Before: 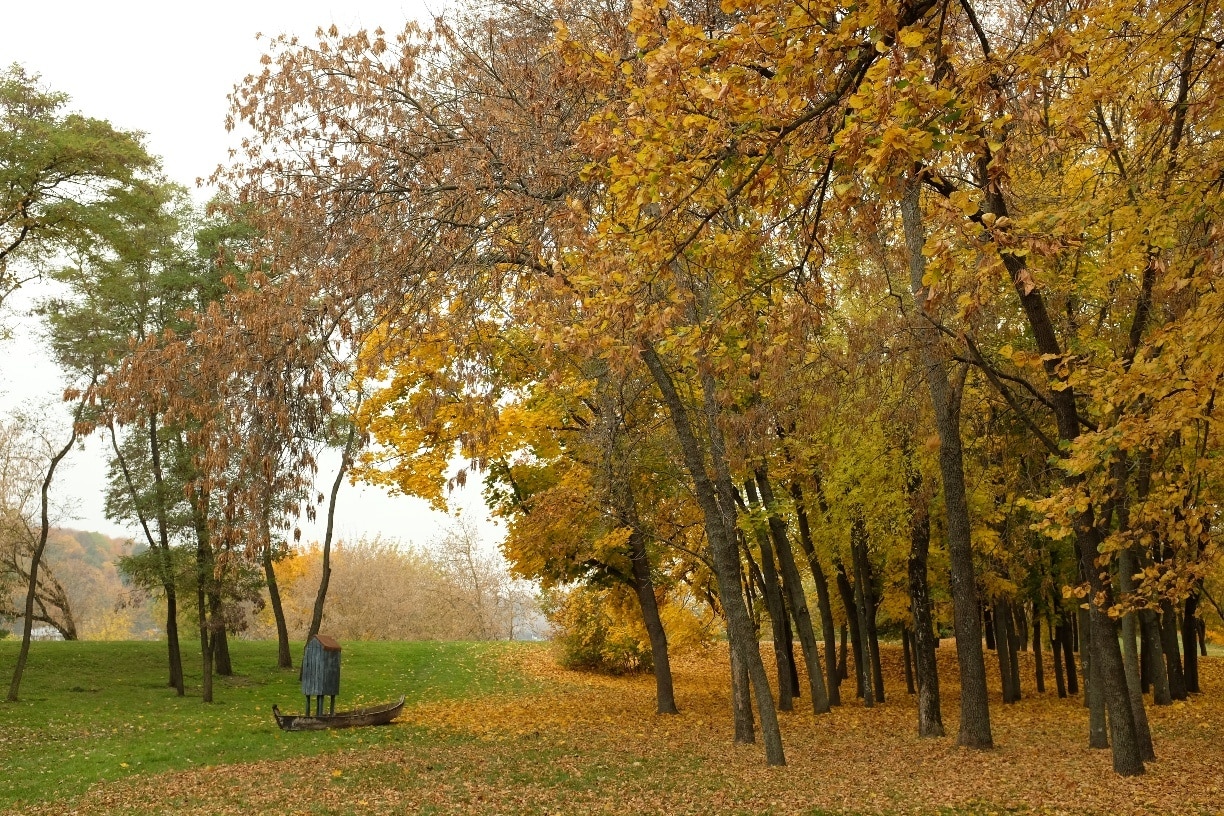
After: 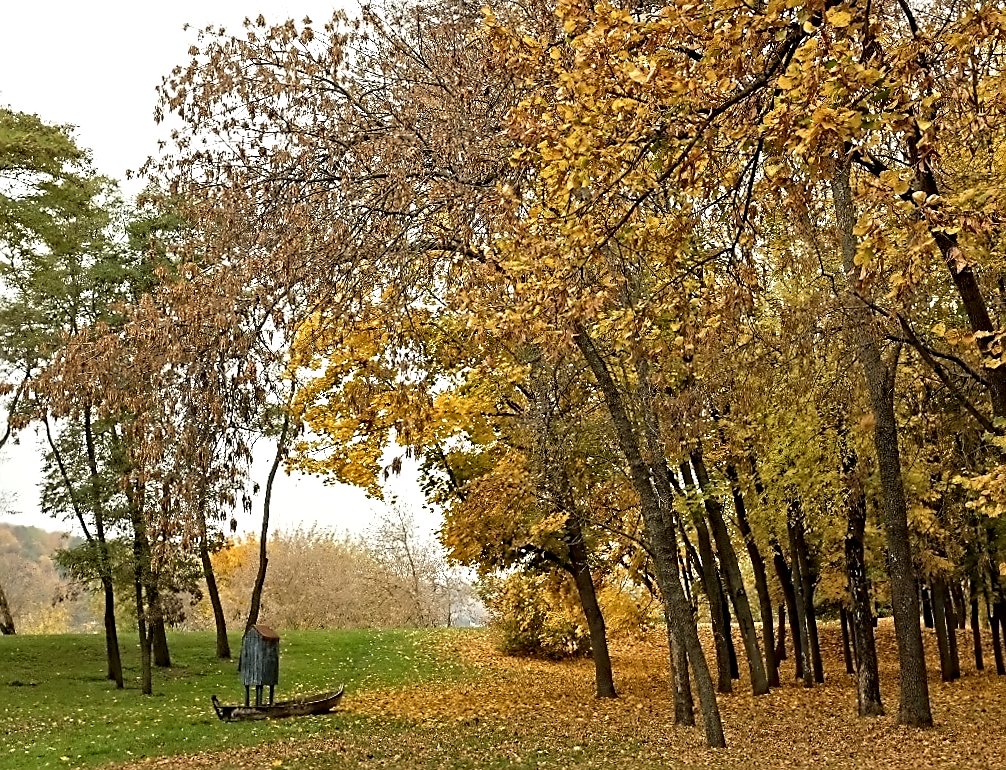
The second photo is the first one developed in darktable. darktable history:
contrast equalizer: octaves 7, y [[0.5, 0.542, 0.583, 0.625, 0.667, 0.708], [0.5 ×6], [0.5 ×6], [0, 0.033, 0.067, 0.1, 0.133, 0.167], [0, 0.05, 0.1, 0.15, 0.2, 0.25]]
crop and rotate: angle 1°, left 4.281%, top 0.642%, right 11.383%, bottom 2.486%
sharpen: on, module defaults
